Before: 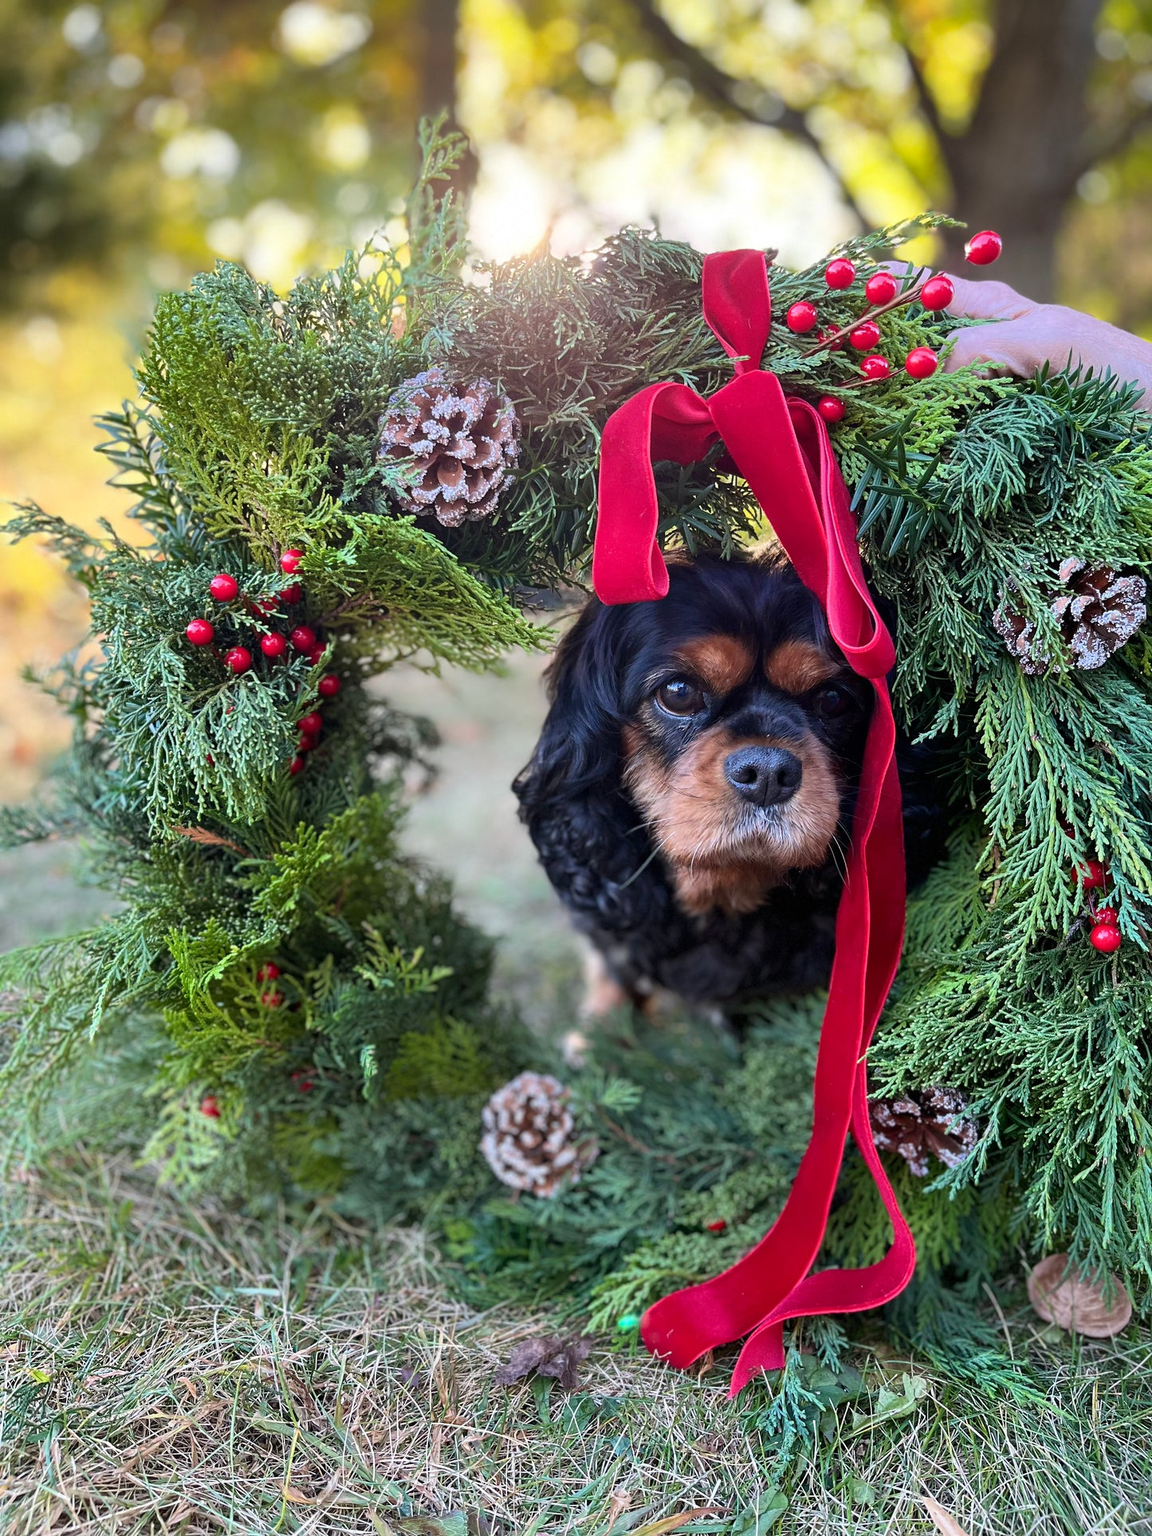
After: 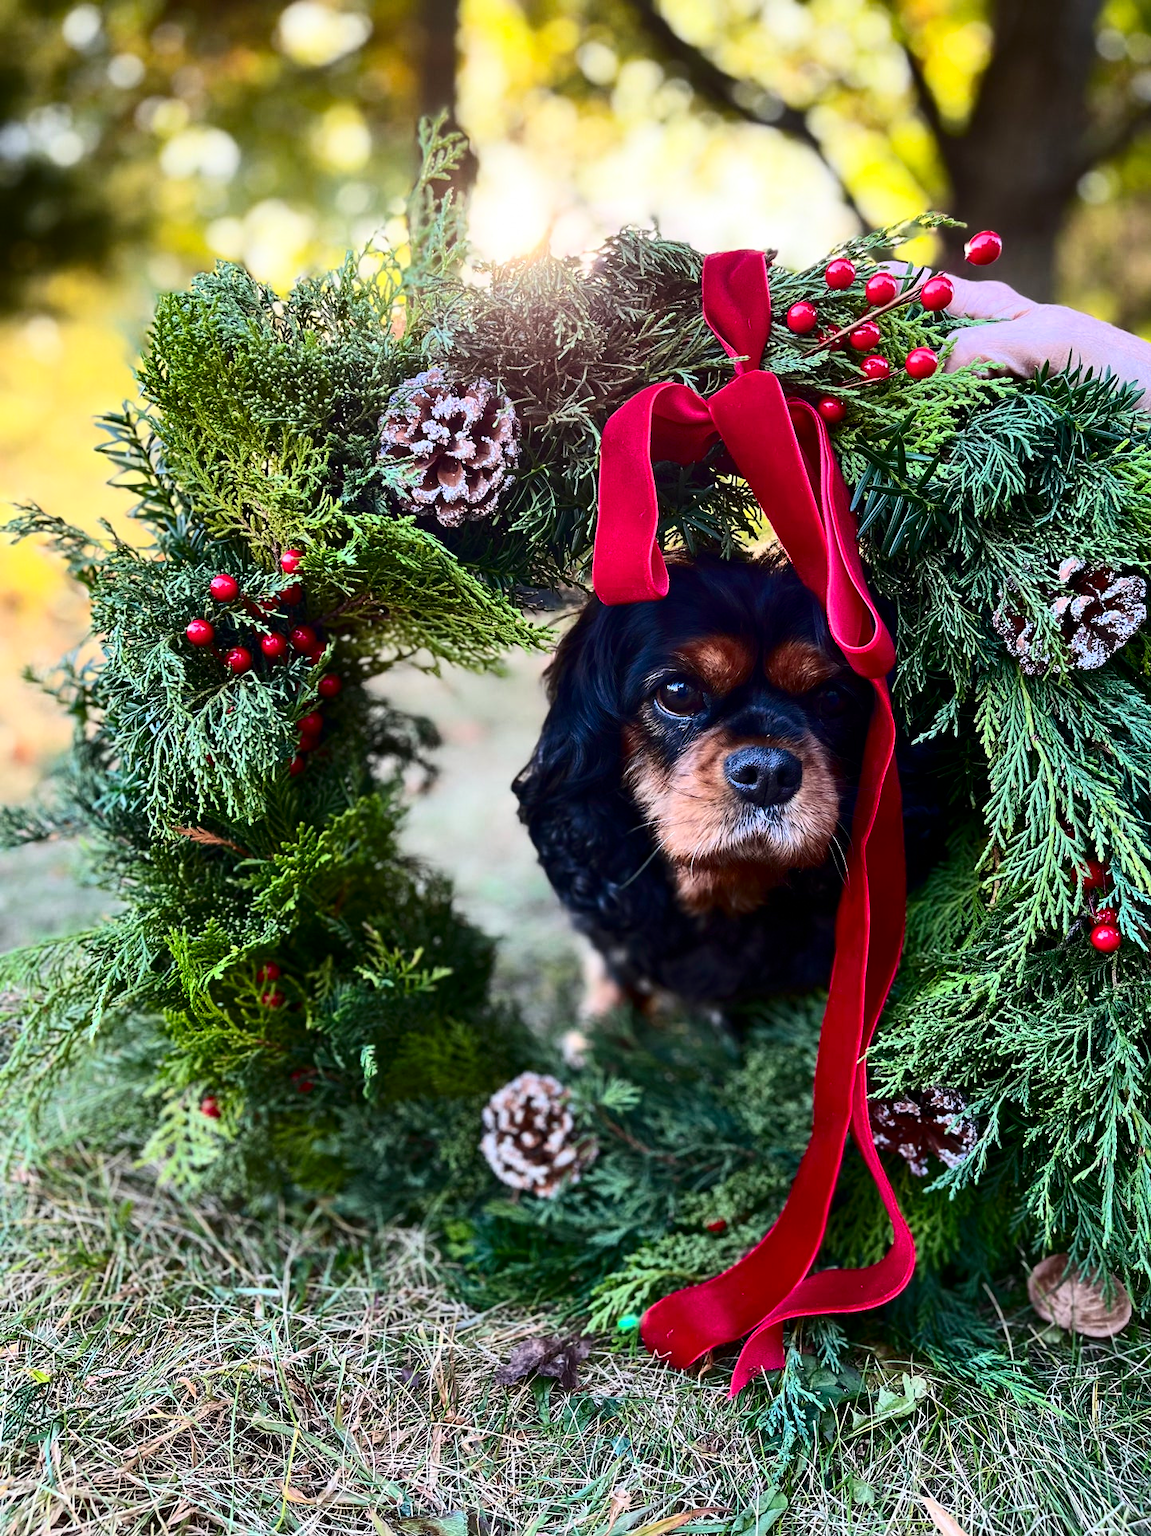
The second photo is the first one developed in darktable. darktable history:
contrast brightness saturation: contrast 0.322, brightness -0.076, saturation 0.174
